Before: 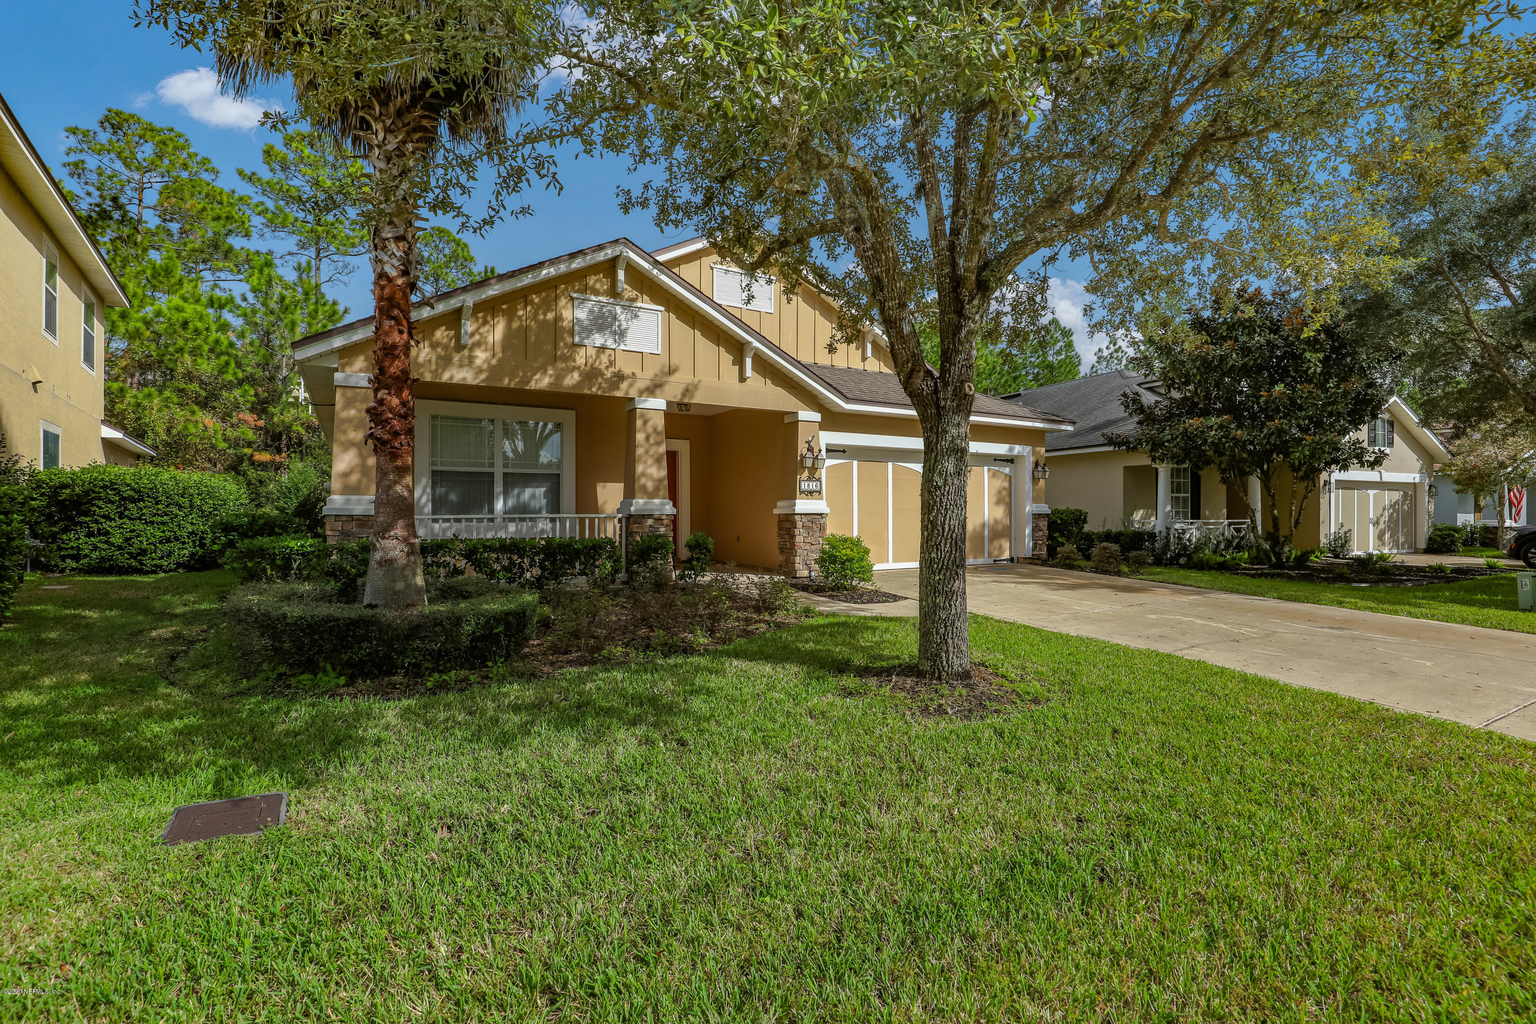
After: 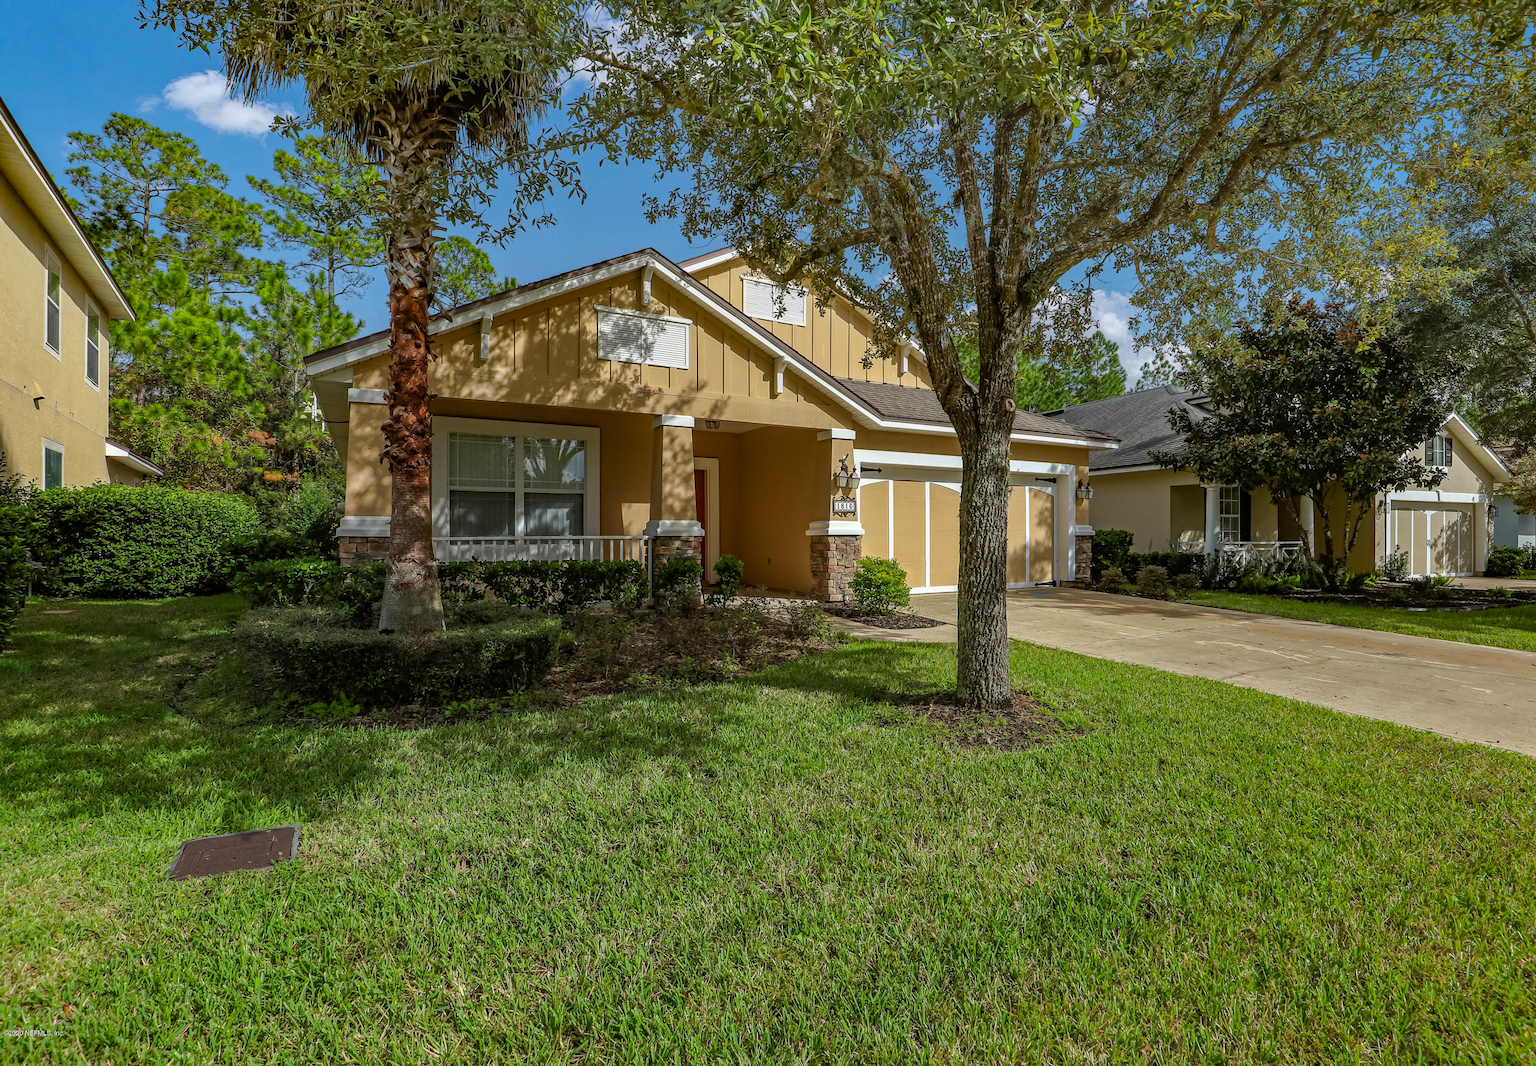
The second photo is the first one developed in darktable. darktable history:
haze removal: compatibility mode true, adaptive false
crop: right 3.993%, bottom 0.048%
